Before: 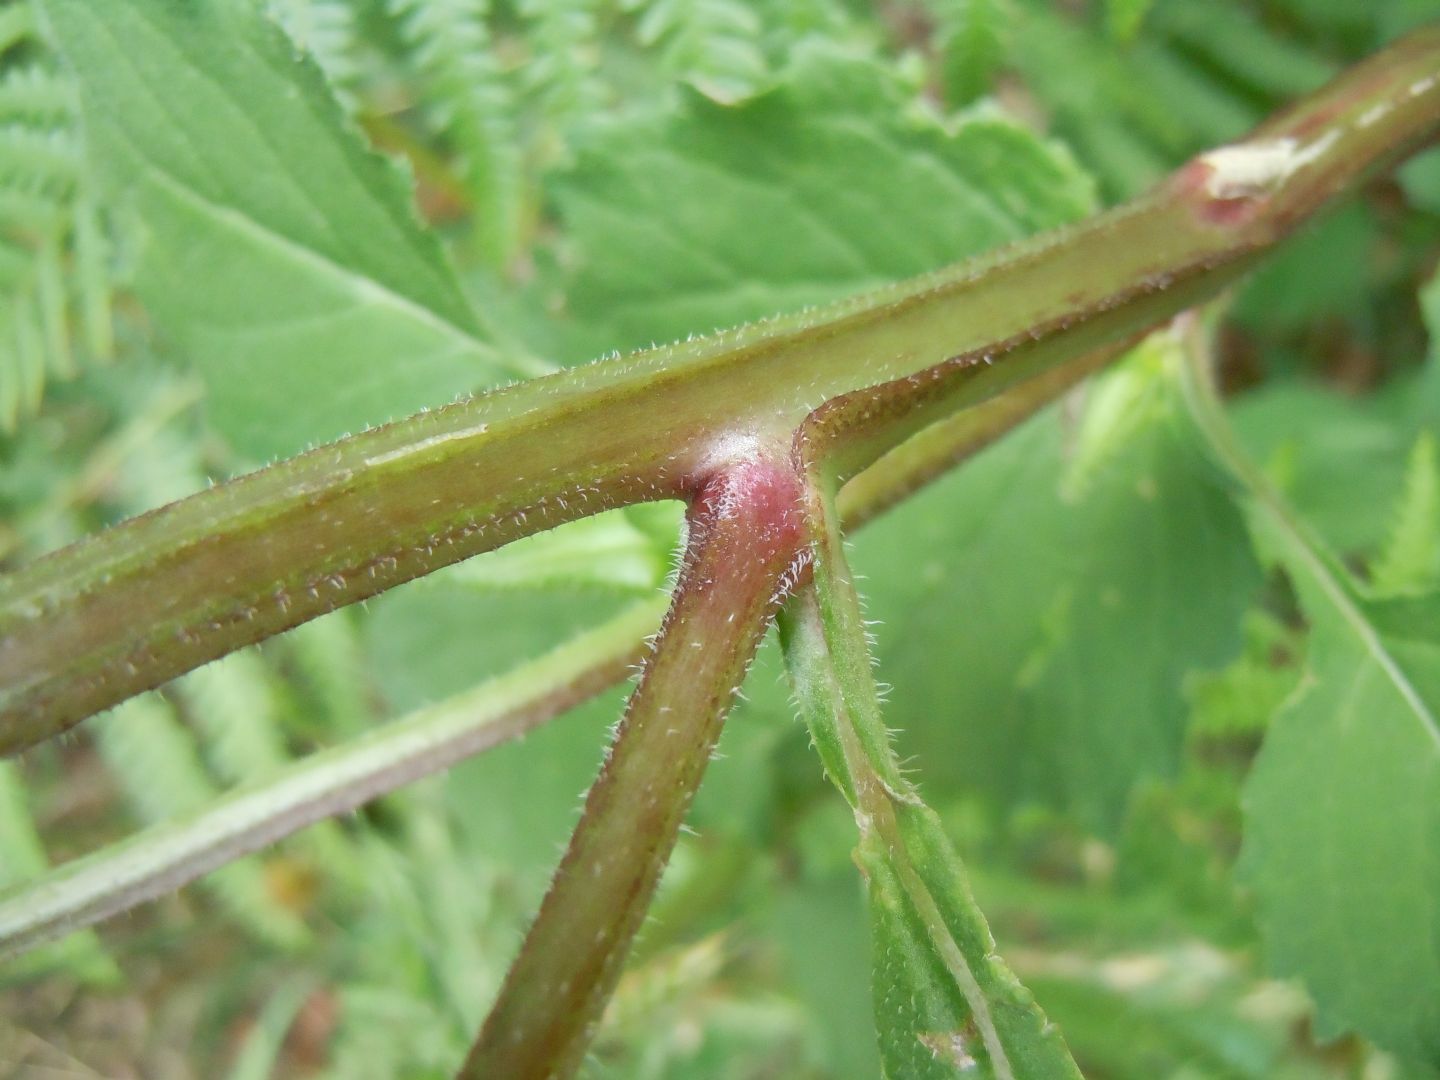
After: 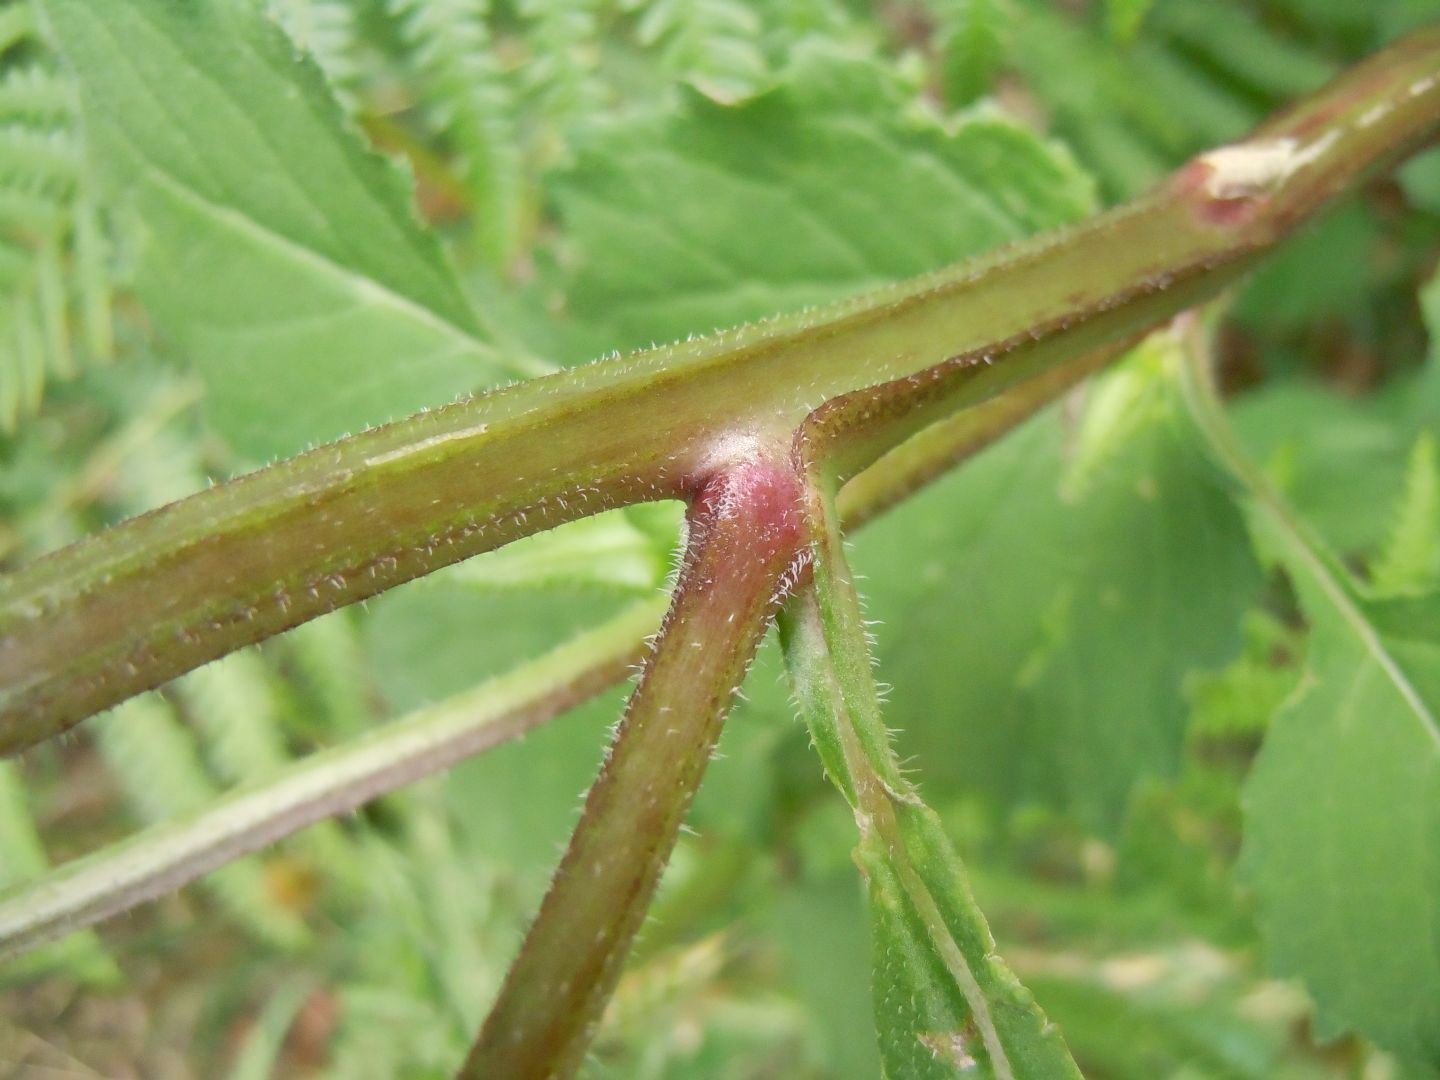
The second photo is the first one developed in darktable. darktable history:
color correction: highlights a* 3.89, highlights b* 5.15
